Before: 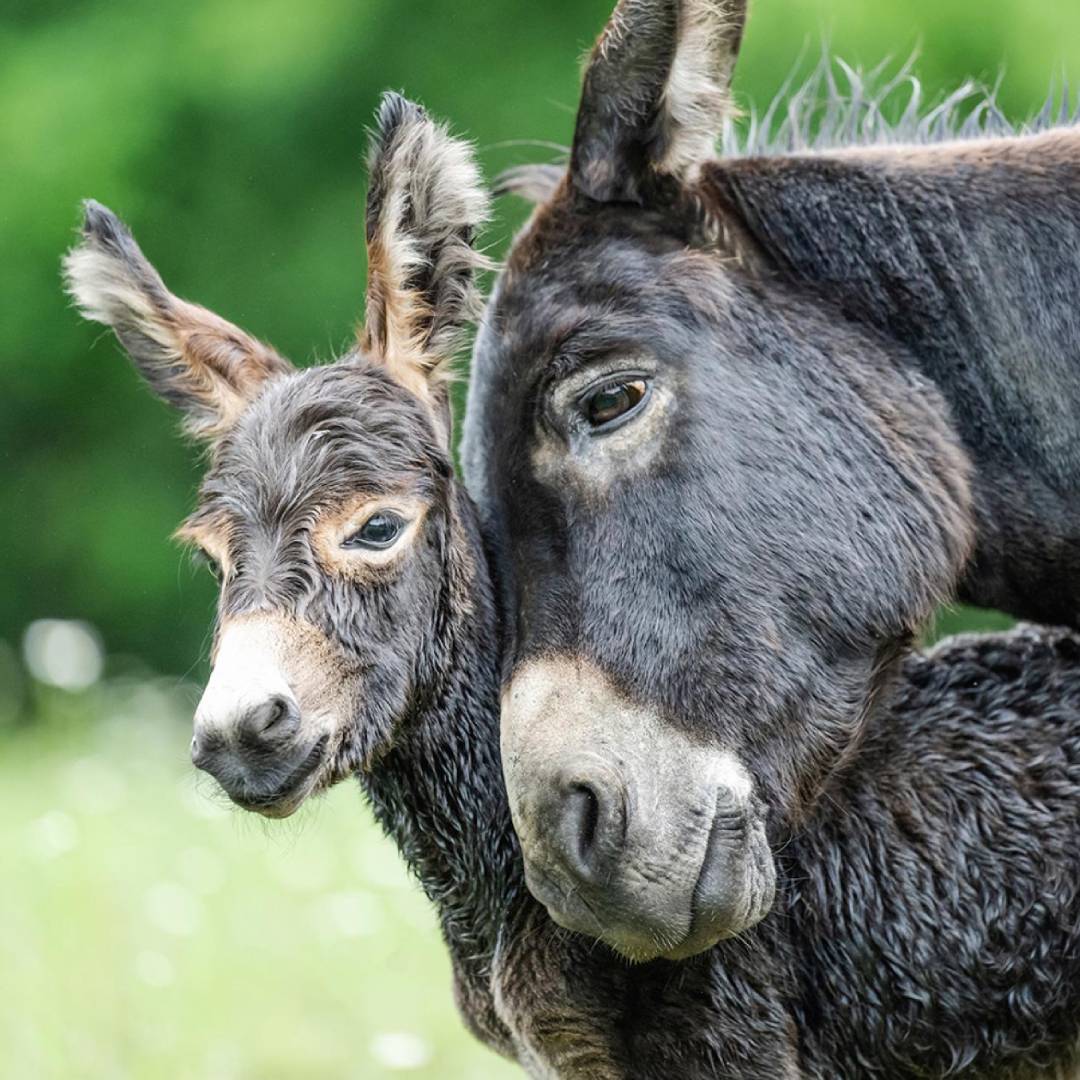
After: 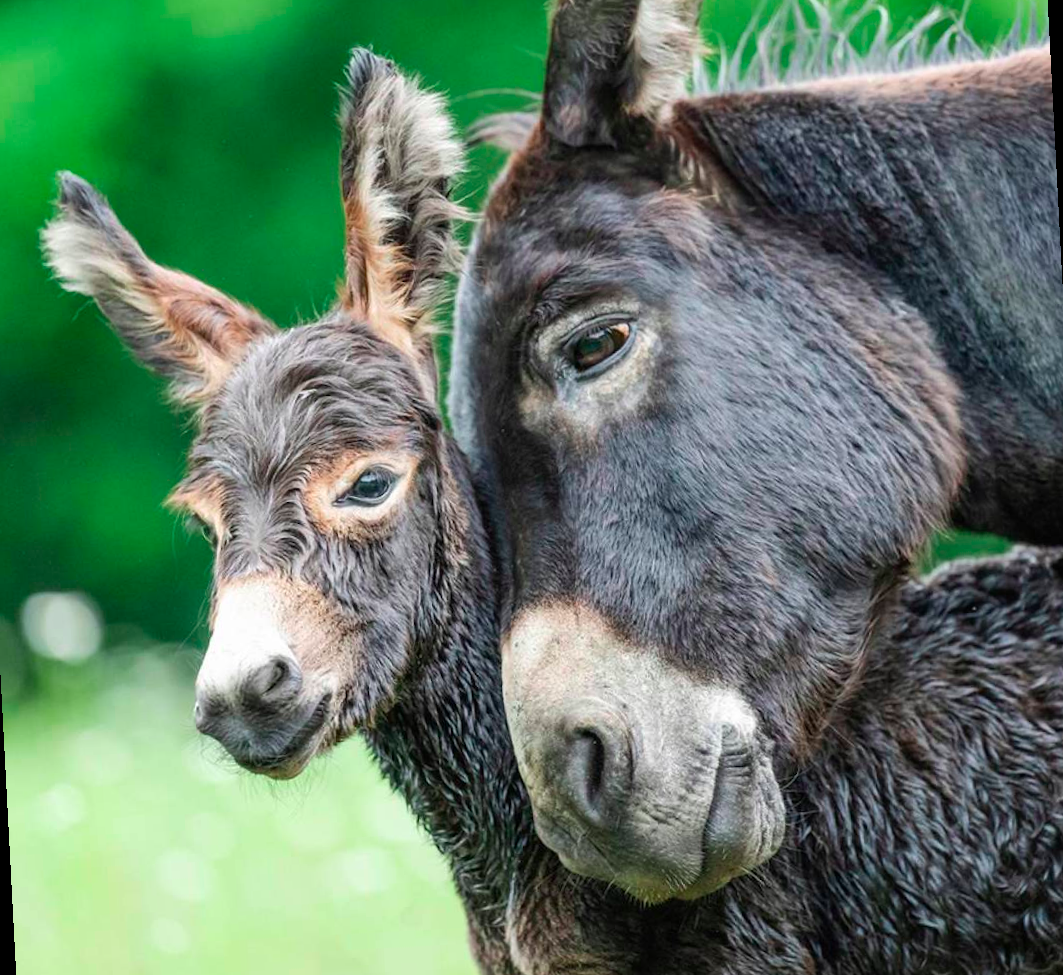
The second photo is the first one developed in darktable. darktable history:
color contrast: green-magenta contrast 1.73, blue-yellow contrast 1.15
rotate and perspective: rotation -3°, crop left 0.031, crop right 0.968, crop top 0.07, crop bottom 0.93
